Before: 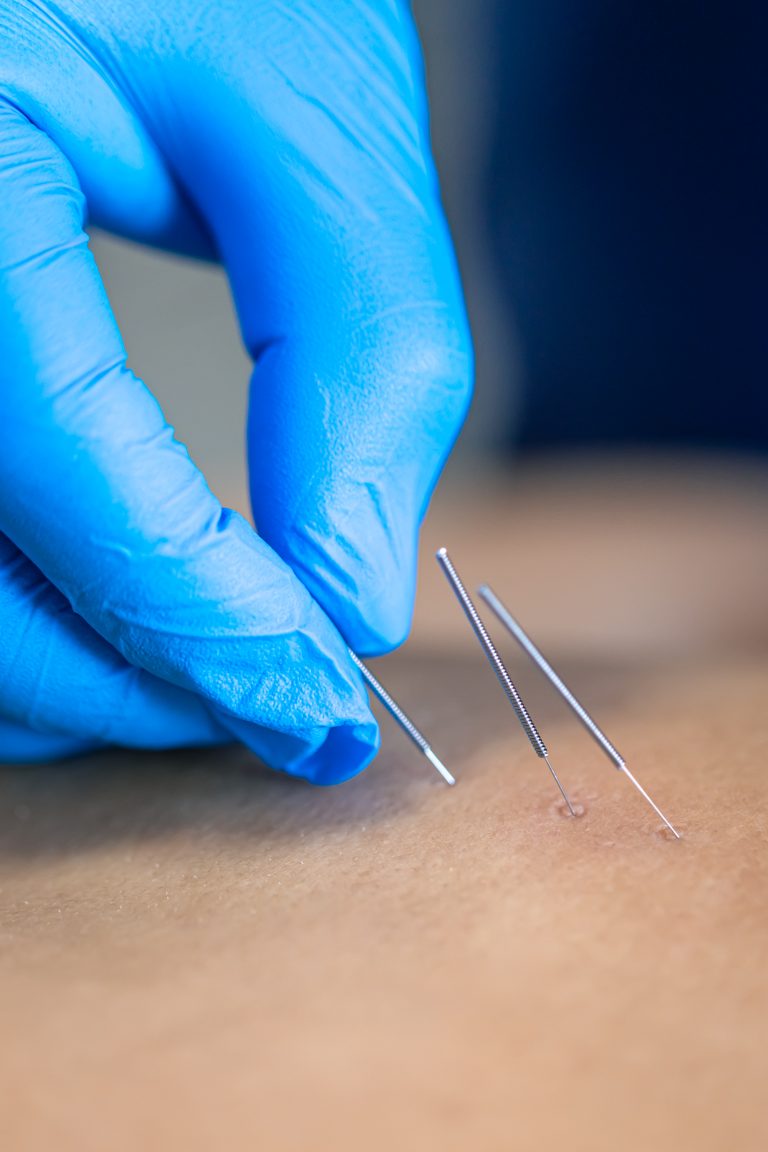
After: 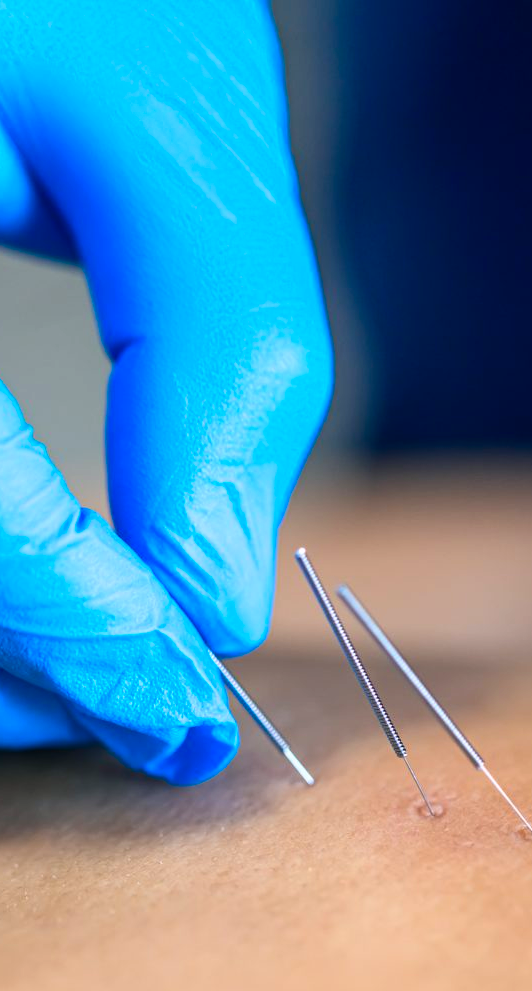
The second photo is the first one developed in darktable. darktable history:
crop: left 18.479%, right 12.2%, bottom 13.971%
contrast brightness saturation: contrast 0.16, saturation 0.32
